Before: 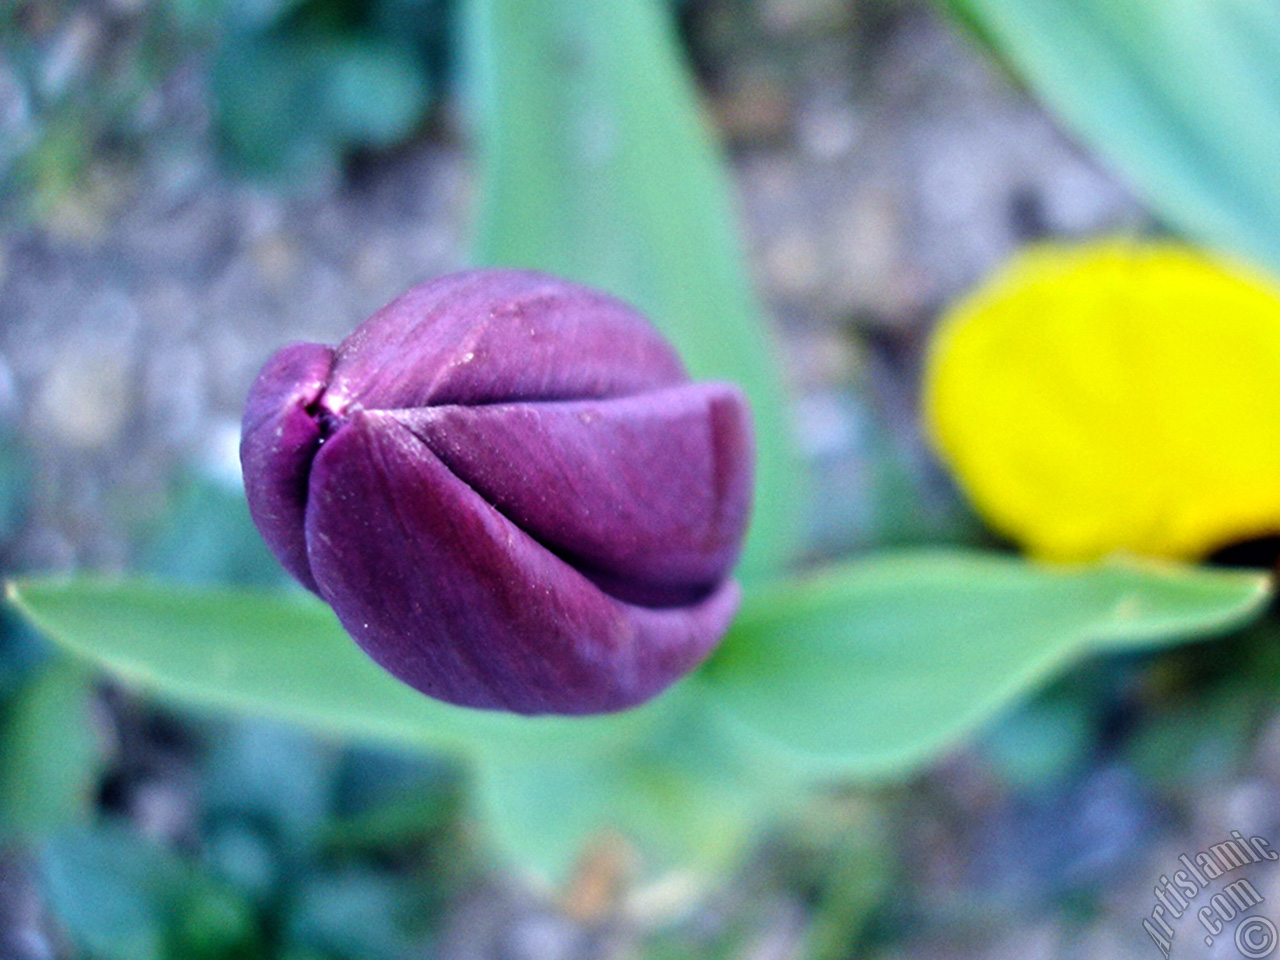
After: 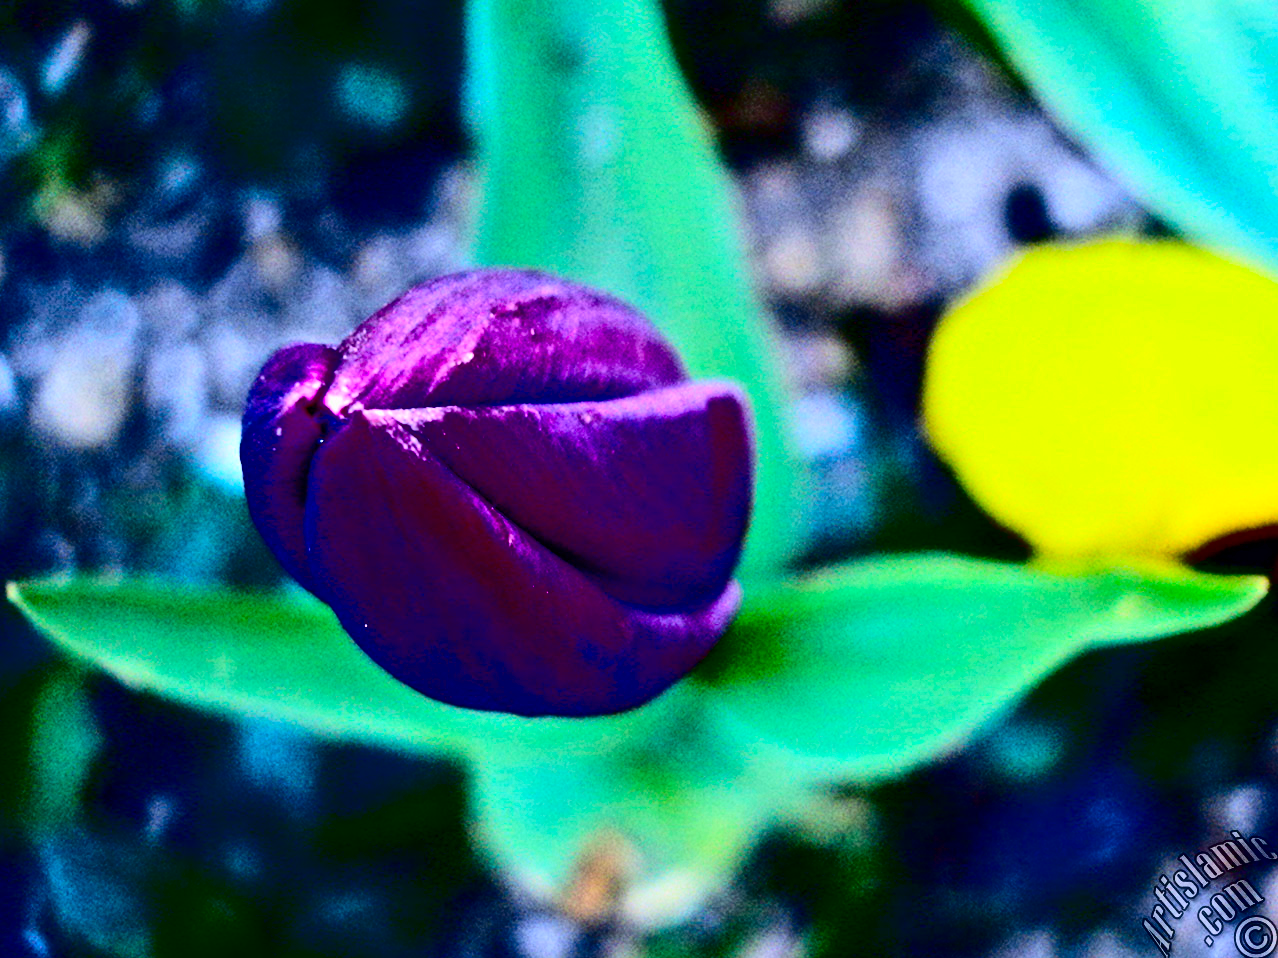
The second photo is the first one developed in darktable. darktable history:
contrast brightness saturation: contrast 0.77, brightness -1, saturation 1
crop: top 0.05%, bottom 0.098%
exposure: exposure -0.177 EV, compensate highlight preservation false
